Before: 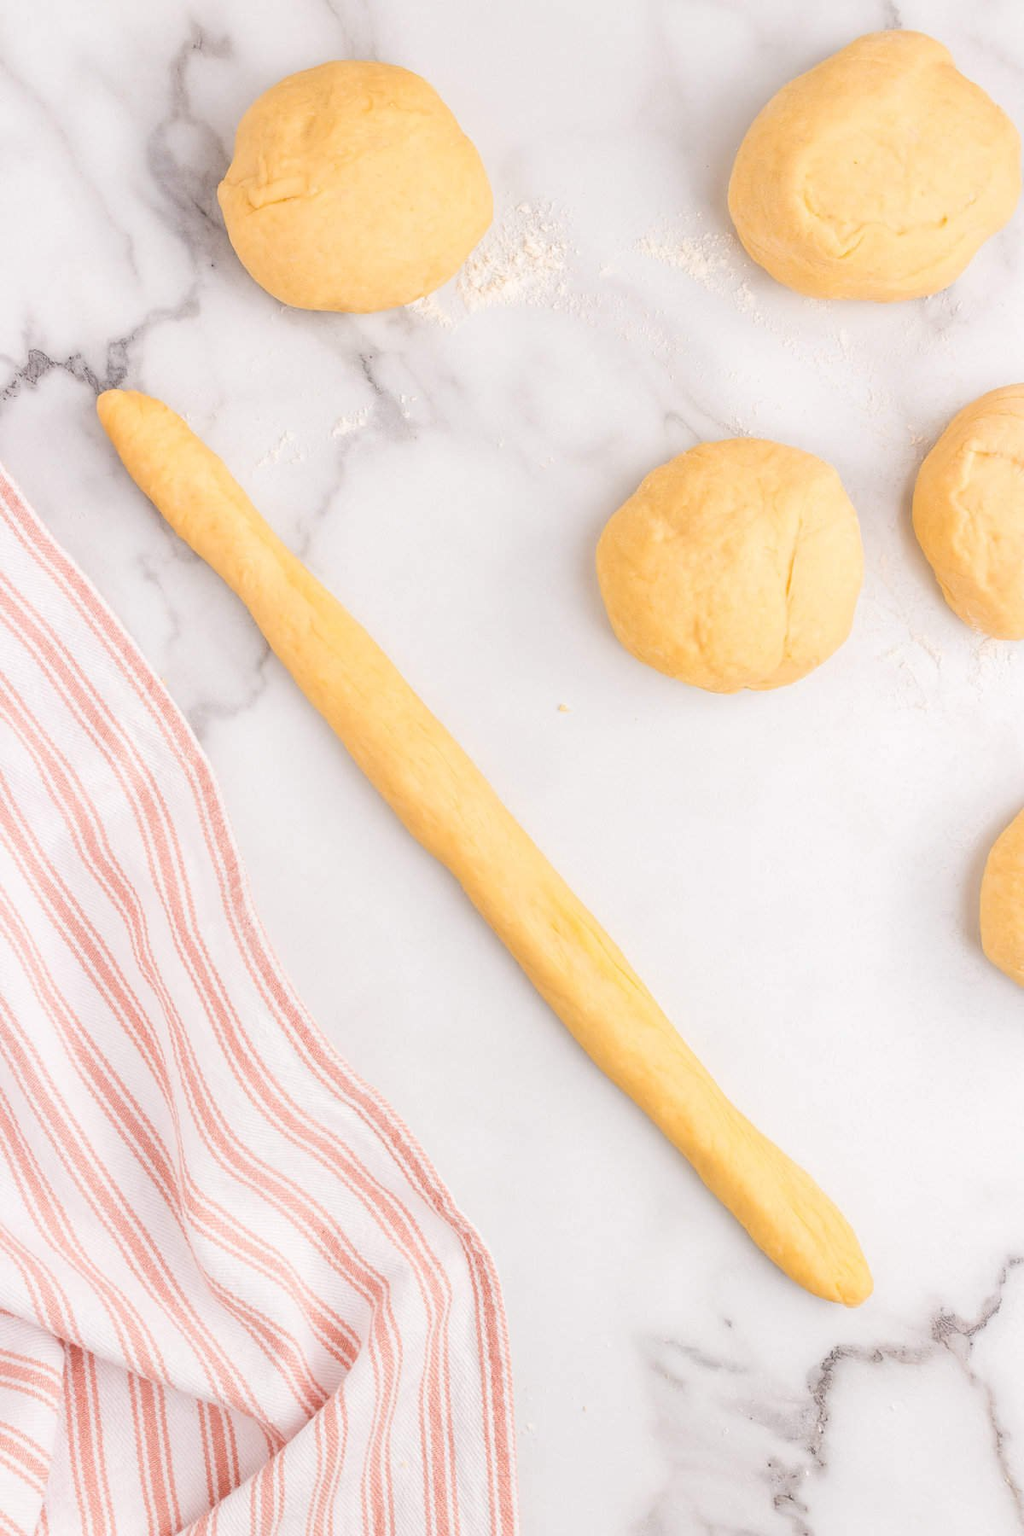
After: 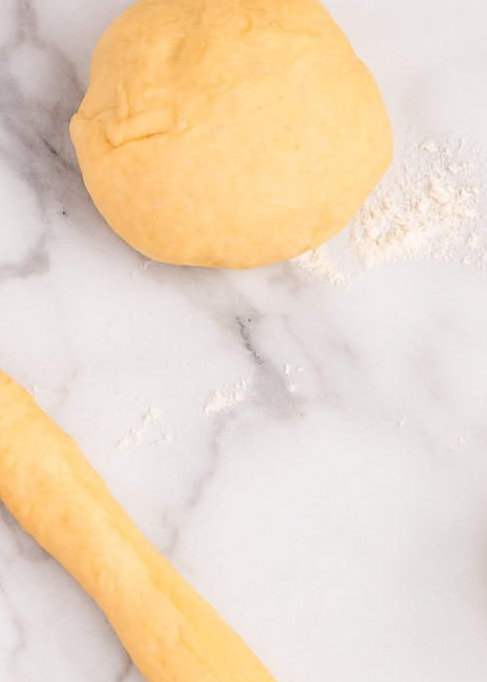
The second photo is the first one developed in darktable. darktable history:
base curve: curves: ch0 [(0, 0) (0.297, 0.298) (1, 1)], preserve colors none
crop: left 15.452%, top 5.459%, right 43.956%, bottom 56.62%
